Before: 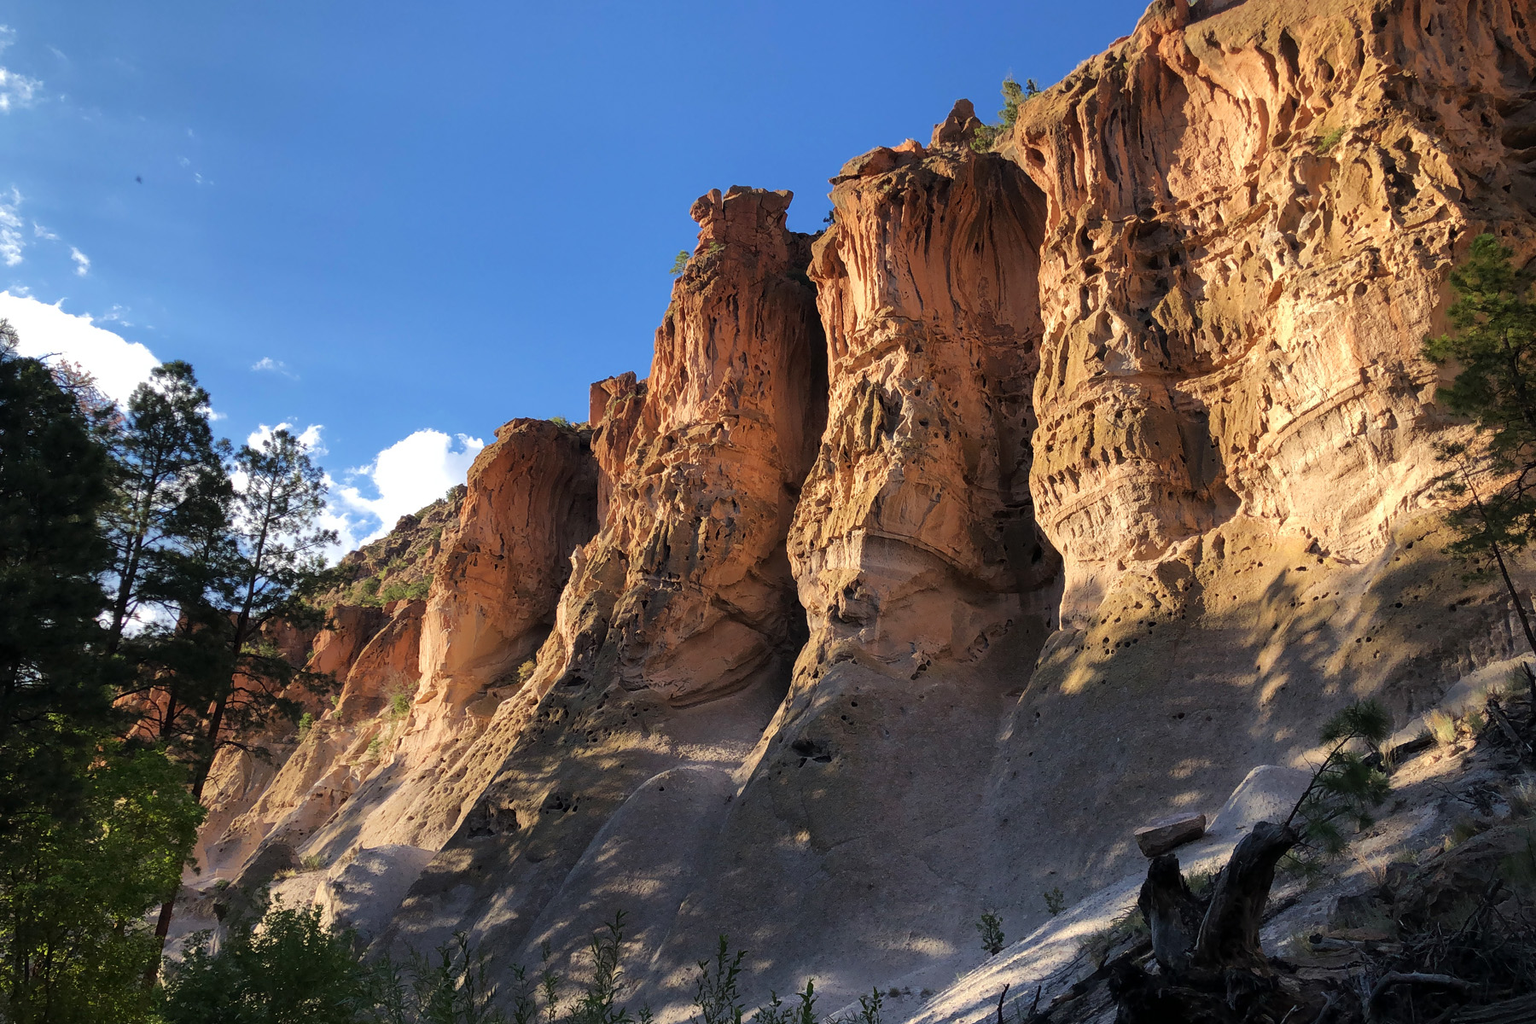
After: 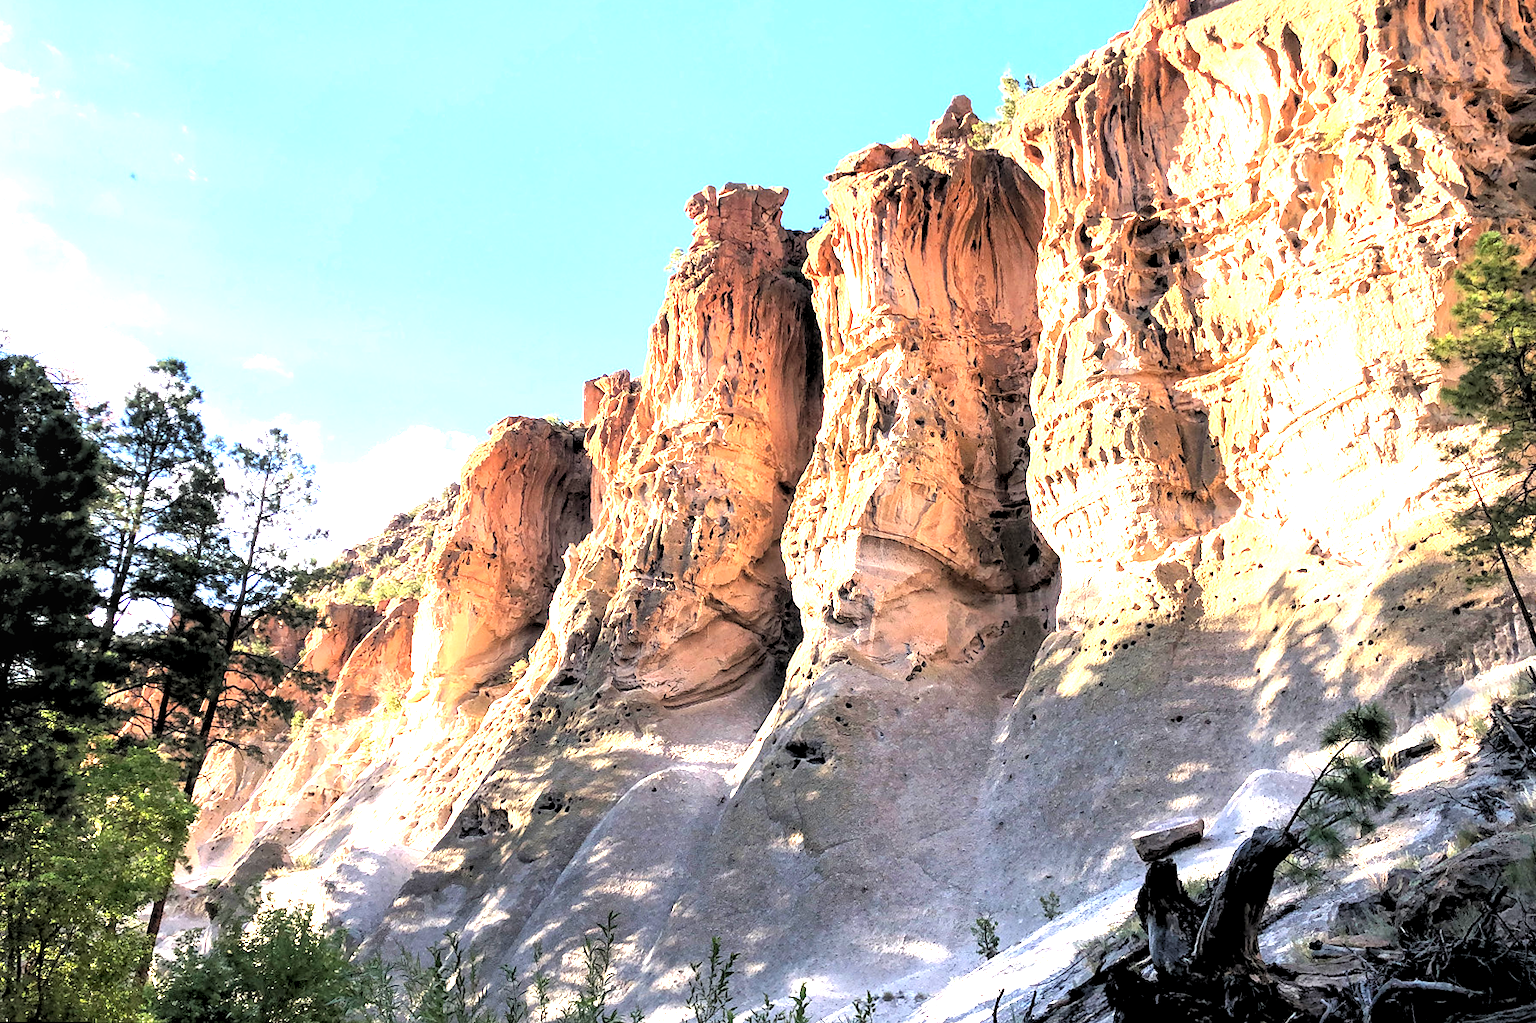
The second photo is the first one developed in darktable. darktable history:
rotate and perspective: rotation 0.192°, lens shift (horizontal) -0.015, crop left 0.005, crop right 0.996, crop top 0.006, crop bottom 0.99
local contrast: highlights 83%, shadows 81%
rgb levels: levels [[0.029, 0.461, 0.922], [0, 0.5, 1], [0, 0.5, 1]]
exposure: black level correction 0, exposure 2.327 EV, compensate exposure bias true, compensate highlight preservation false
